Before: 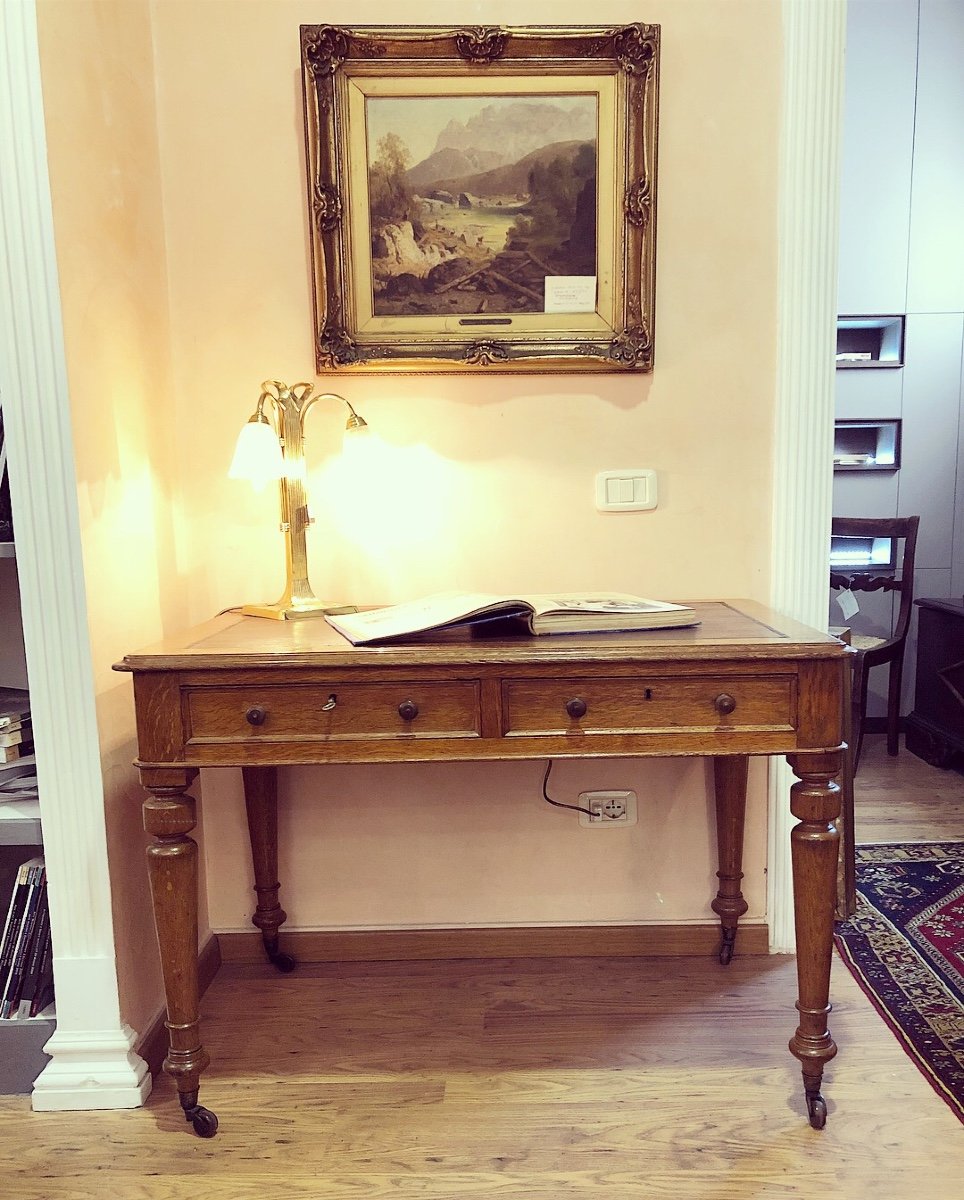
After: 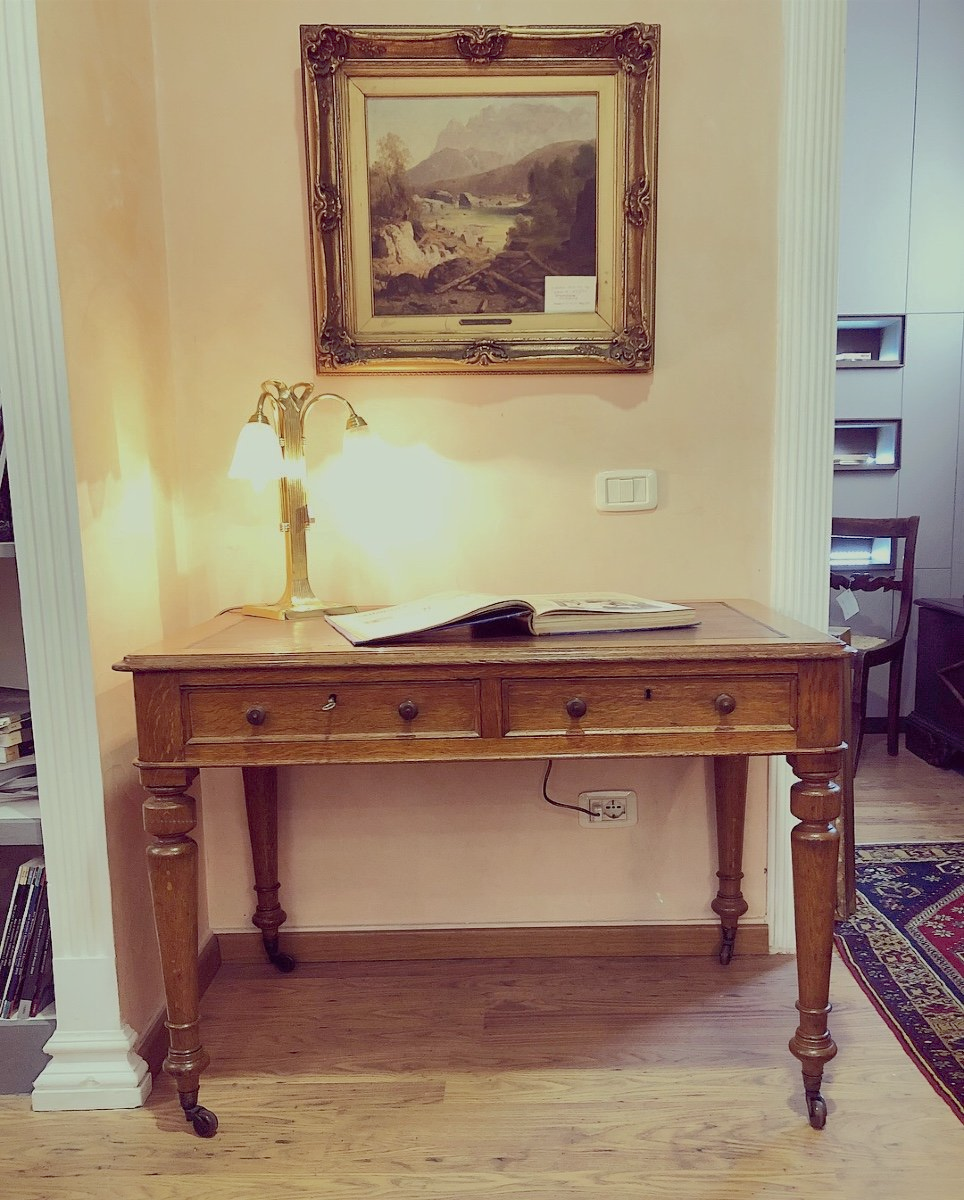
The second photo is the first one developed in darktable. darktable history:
color balance rgb: linear chroma grading › shadows -2.525%, linear chroma grading › highlights -14.003%, linear chroma grading › global chroma -9.362%, linear chroma grading › mid-tones -9.721%, perceptual saturation grading › global saturation 0.274%, perceptual brilliance grading › mid-tones 9.266%, perceptual brilliance grading › shadows 14.3%, global vibrance 22.67%
shadows and highlights: on, module defaults
exposure: exposure -0.389 EV, compensate highlight preservation false
